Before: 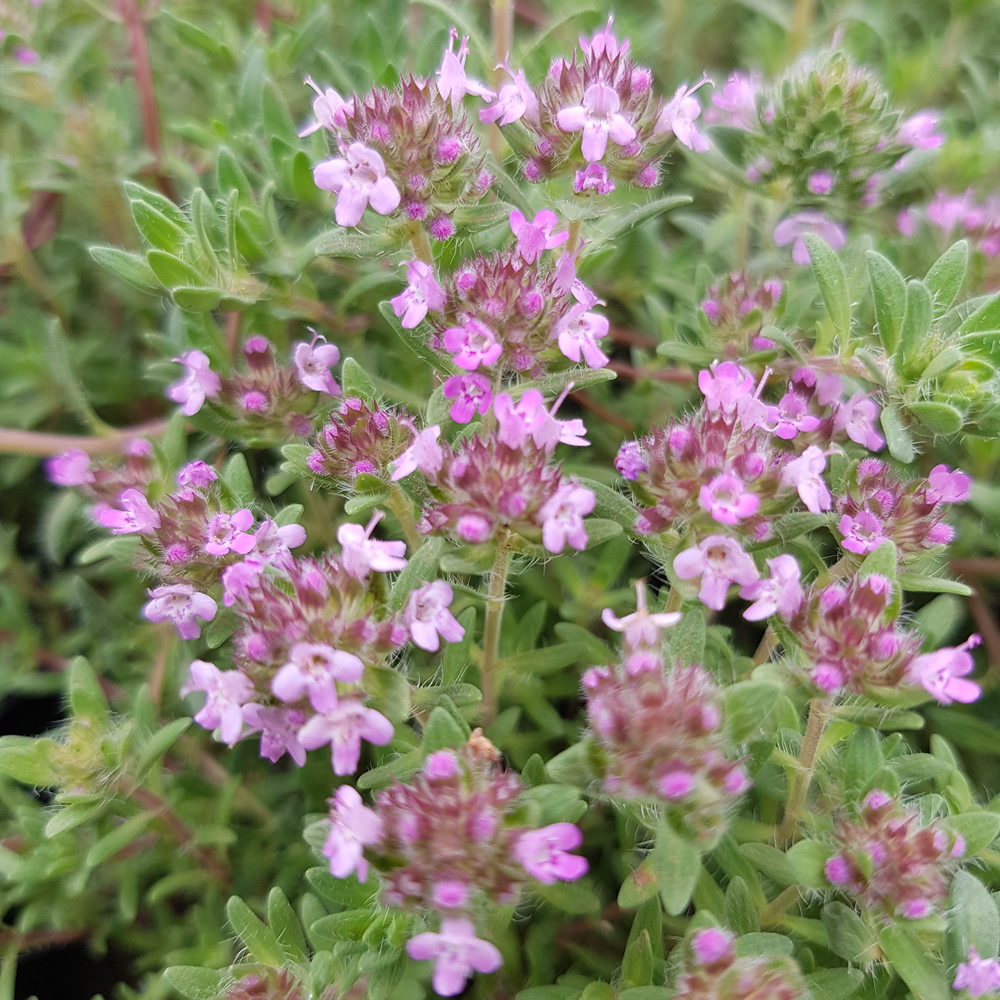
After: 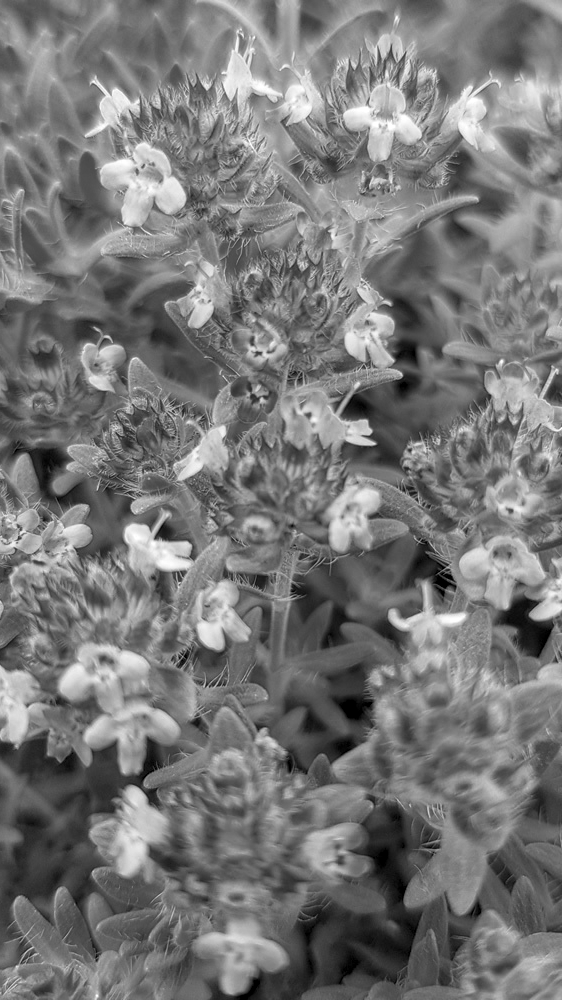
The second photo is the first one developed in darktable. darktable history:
crop: left 21.496%, right 22.254%
local contrast: highlights 35%, detail 135%
monochrome: a 0, b 0, size 0.5, highlights 0.57
color balance rgb: linear chroma grading › shadows -8%, linear chroma grading › global chroma 10%, perceptual saturation grading › global saturation 2%, perceptual saturation grading › highlights -2%, perceptual saturation grading › mid-tones 4%, perceptual saturation grading › shadows 8%, perceptual brilliance grading › global brilliance 2%, perceptual brilliance grading › highlights -4%, global vibrance 16%, saturation formula JzAzBz (2021)
